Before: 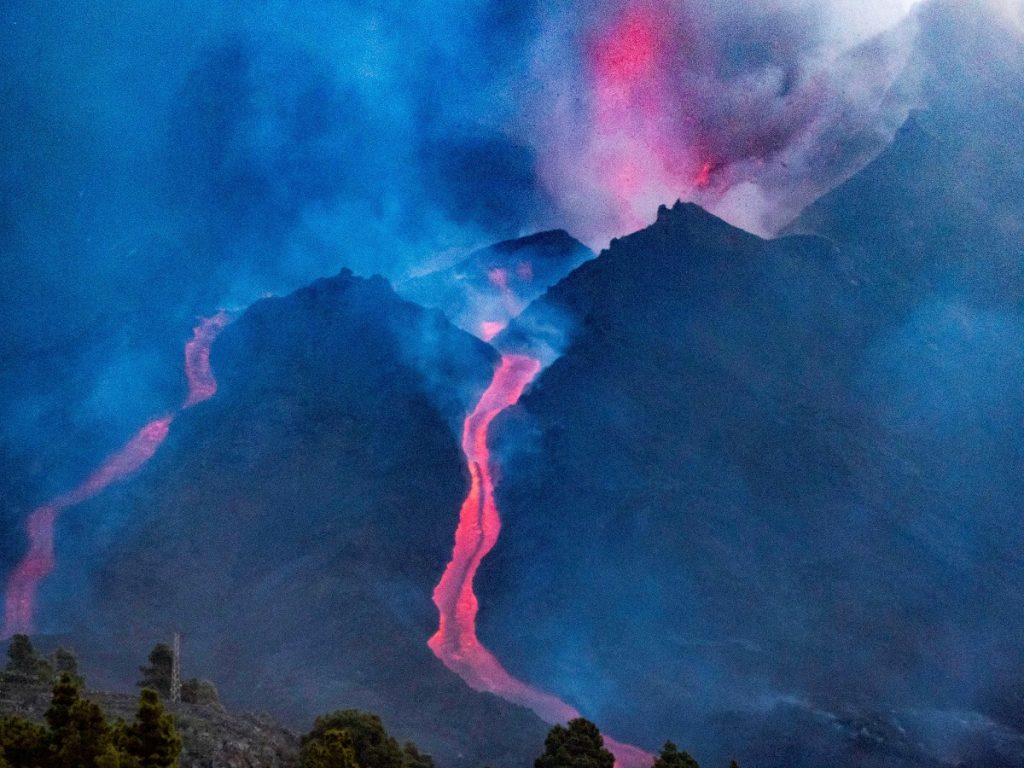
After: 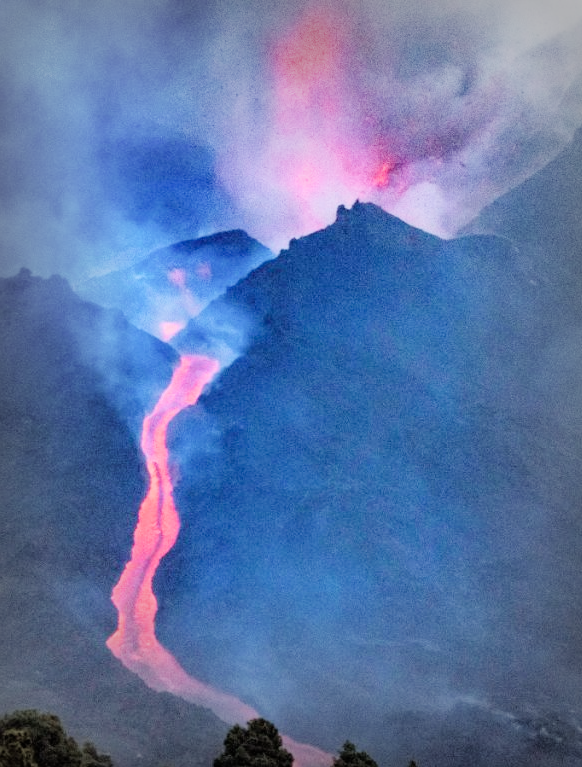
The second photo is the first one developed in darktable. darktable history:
crop: left 31.442%, top 0%, right 11.681%
filmic rgb: black relative exposure -7.65 EV, white relative exposure 4.56 EV, threshold 5.94 EV, hardness 3.61, enable highlight reconstruction true
exposure: black level correction 0, exposure 1.706 EV, compensate highlight preservation false
vignetting: fall-off start 52.35%, brightness -0.51, saturation -0.521, automatic ratio true, width/height ratio 1.317, shape 0.227
